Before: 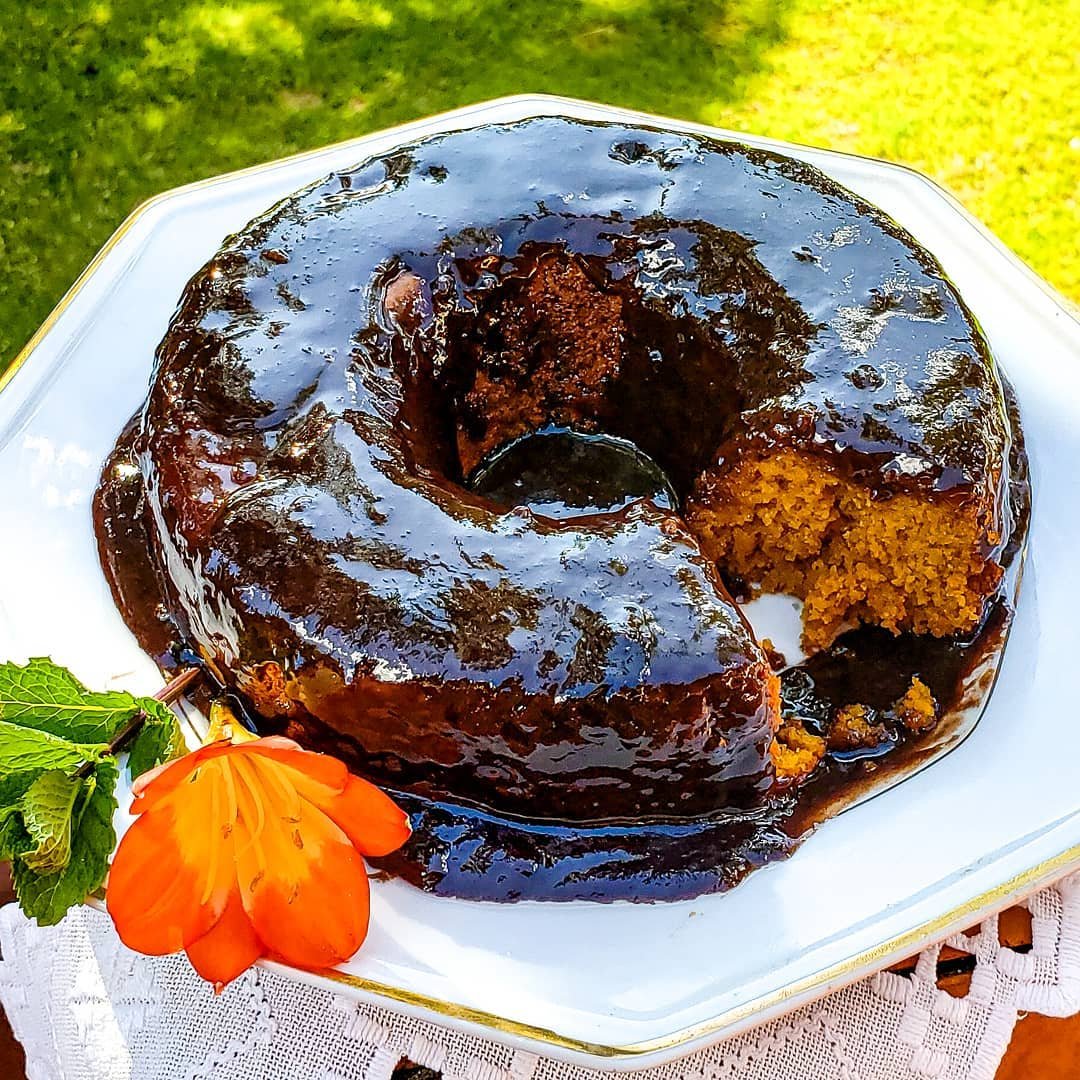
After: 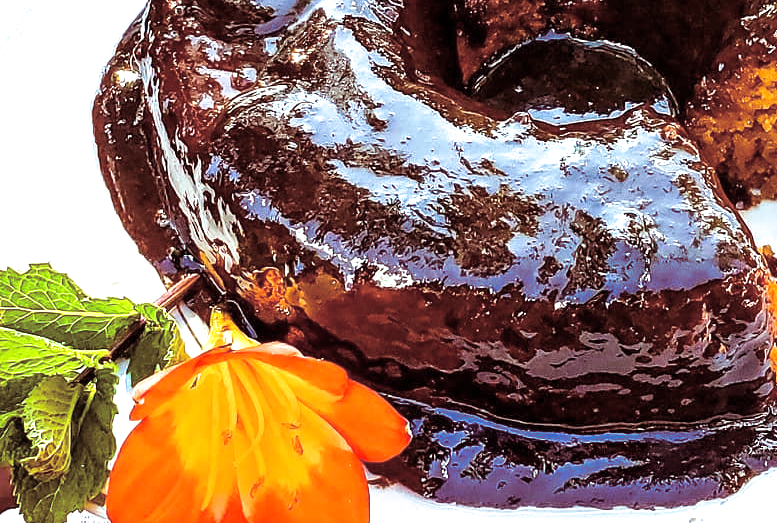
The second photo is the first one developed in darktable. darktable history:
crop: top 36.498%, right 27.964%, bottom 14.995%
exposure: exposure 0.6 EV, compensate highlight preservation false
split-toning: highlights › hue 180°
